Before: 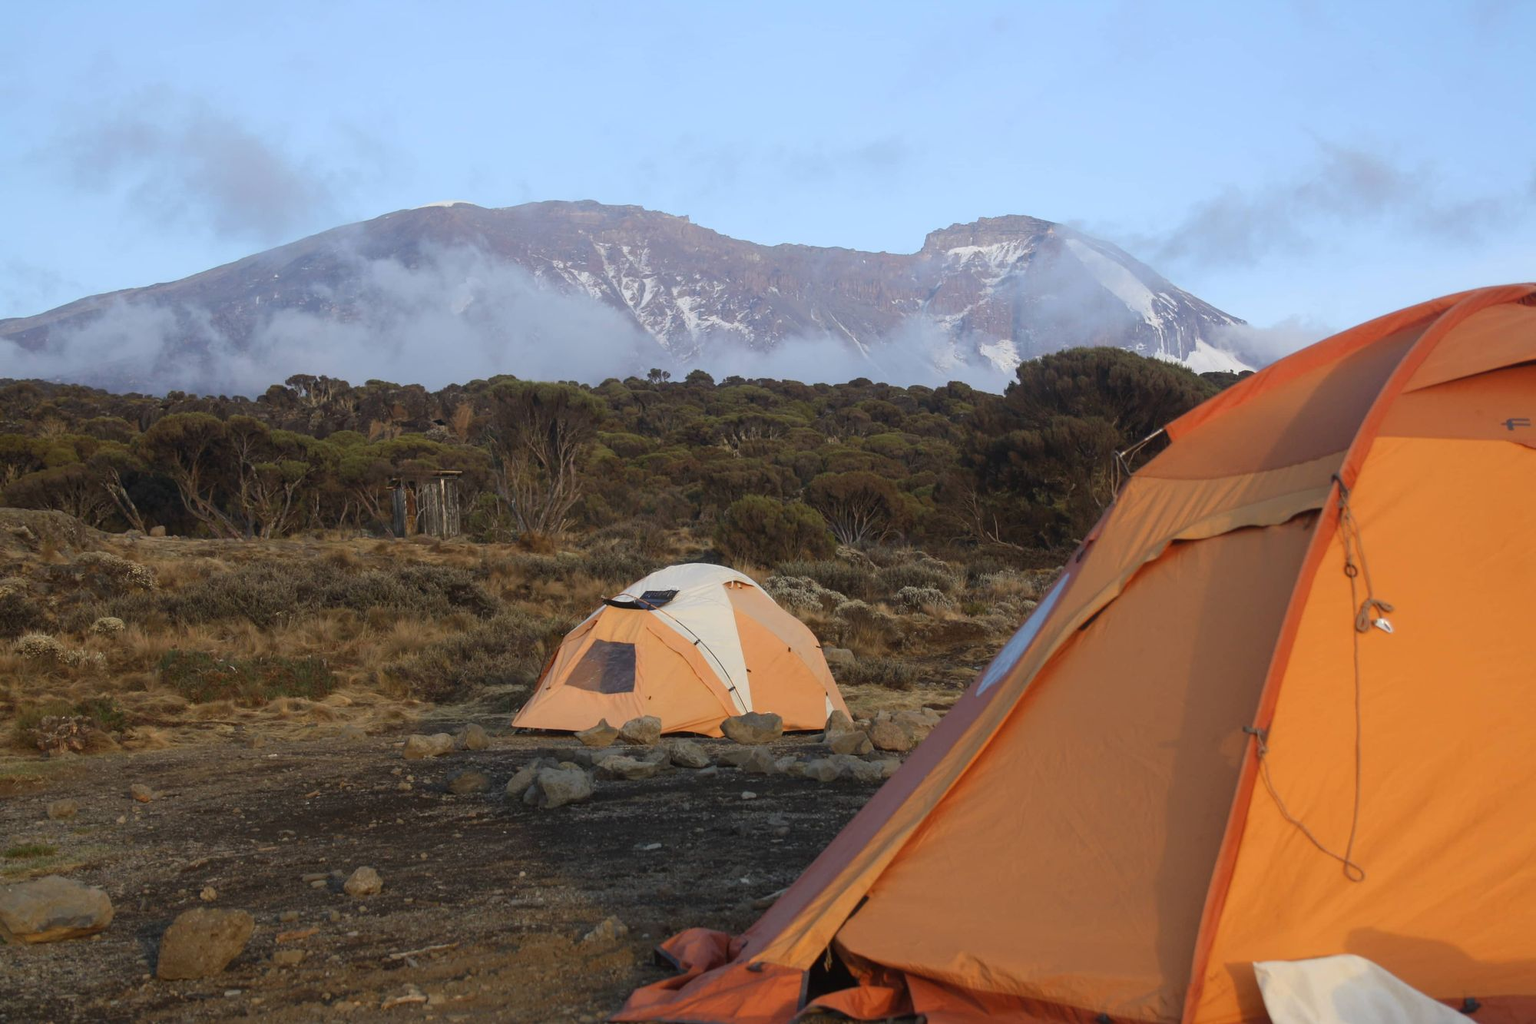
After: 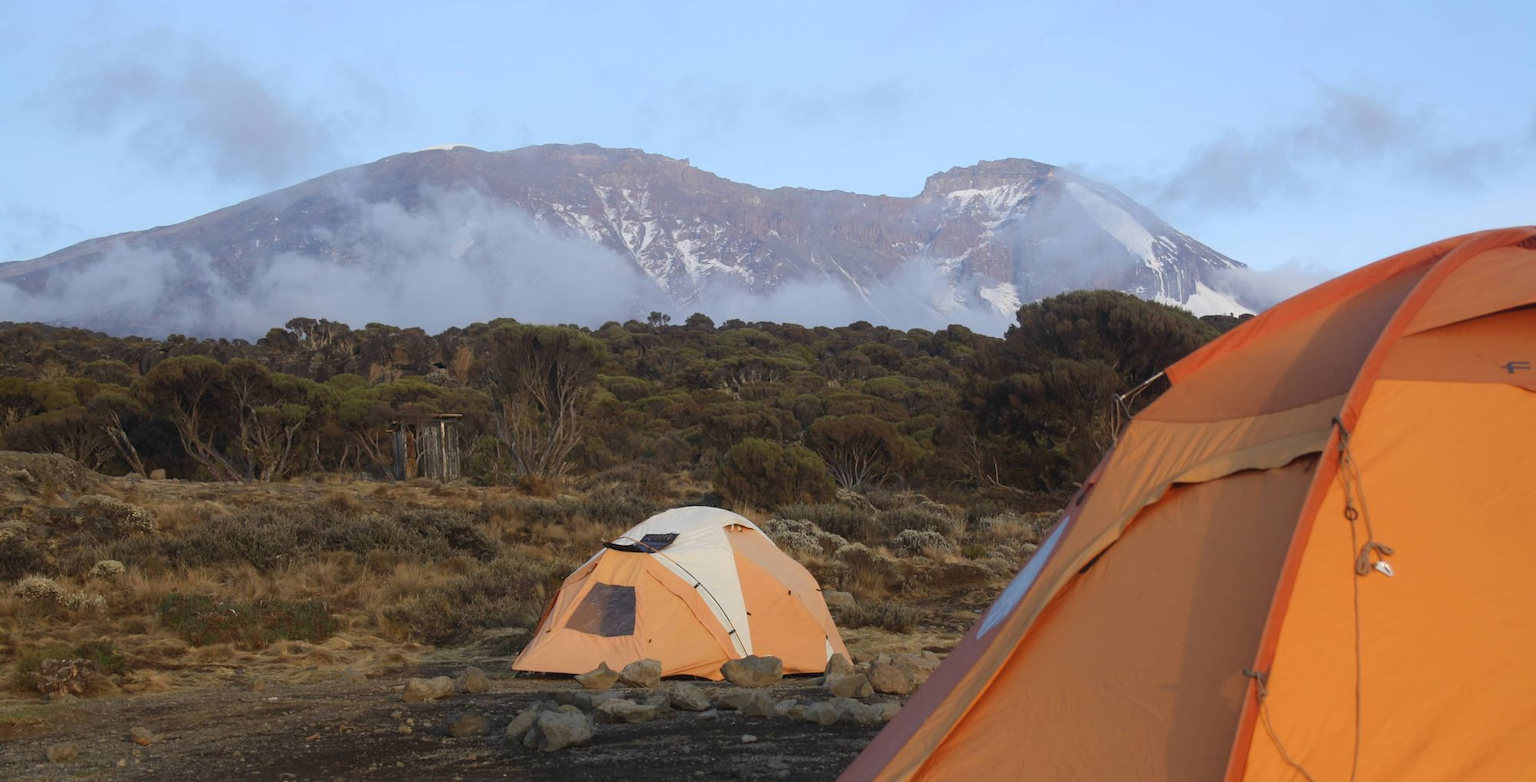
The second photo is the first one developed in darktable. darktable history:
crop: top 5.605%, bottom 17.927%
